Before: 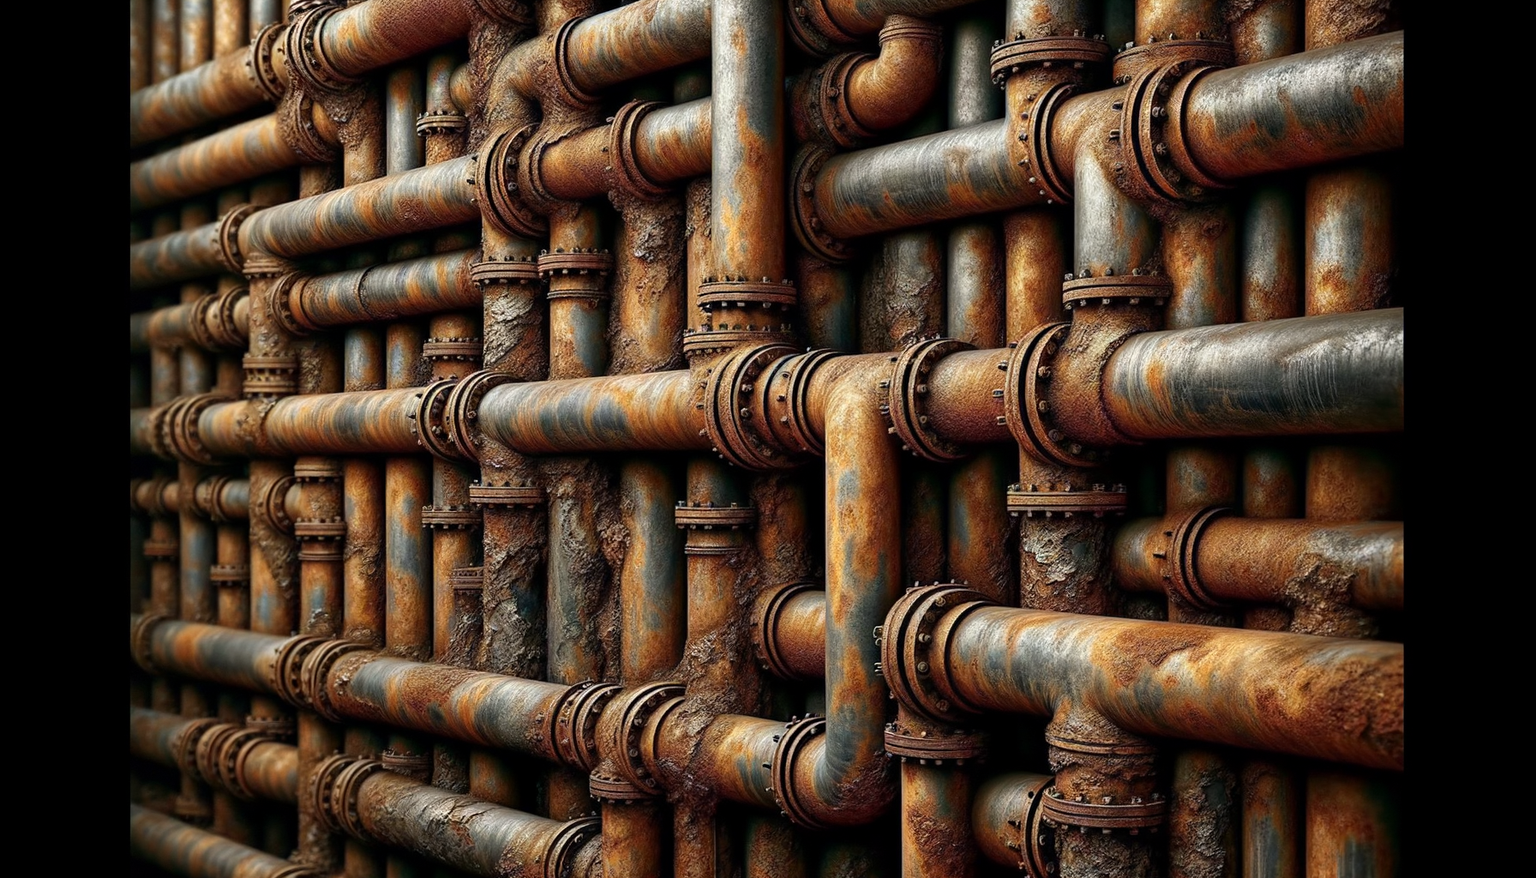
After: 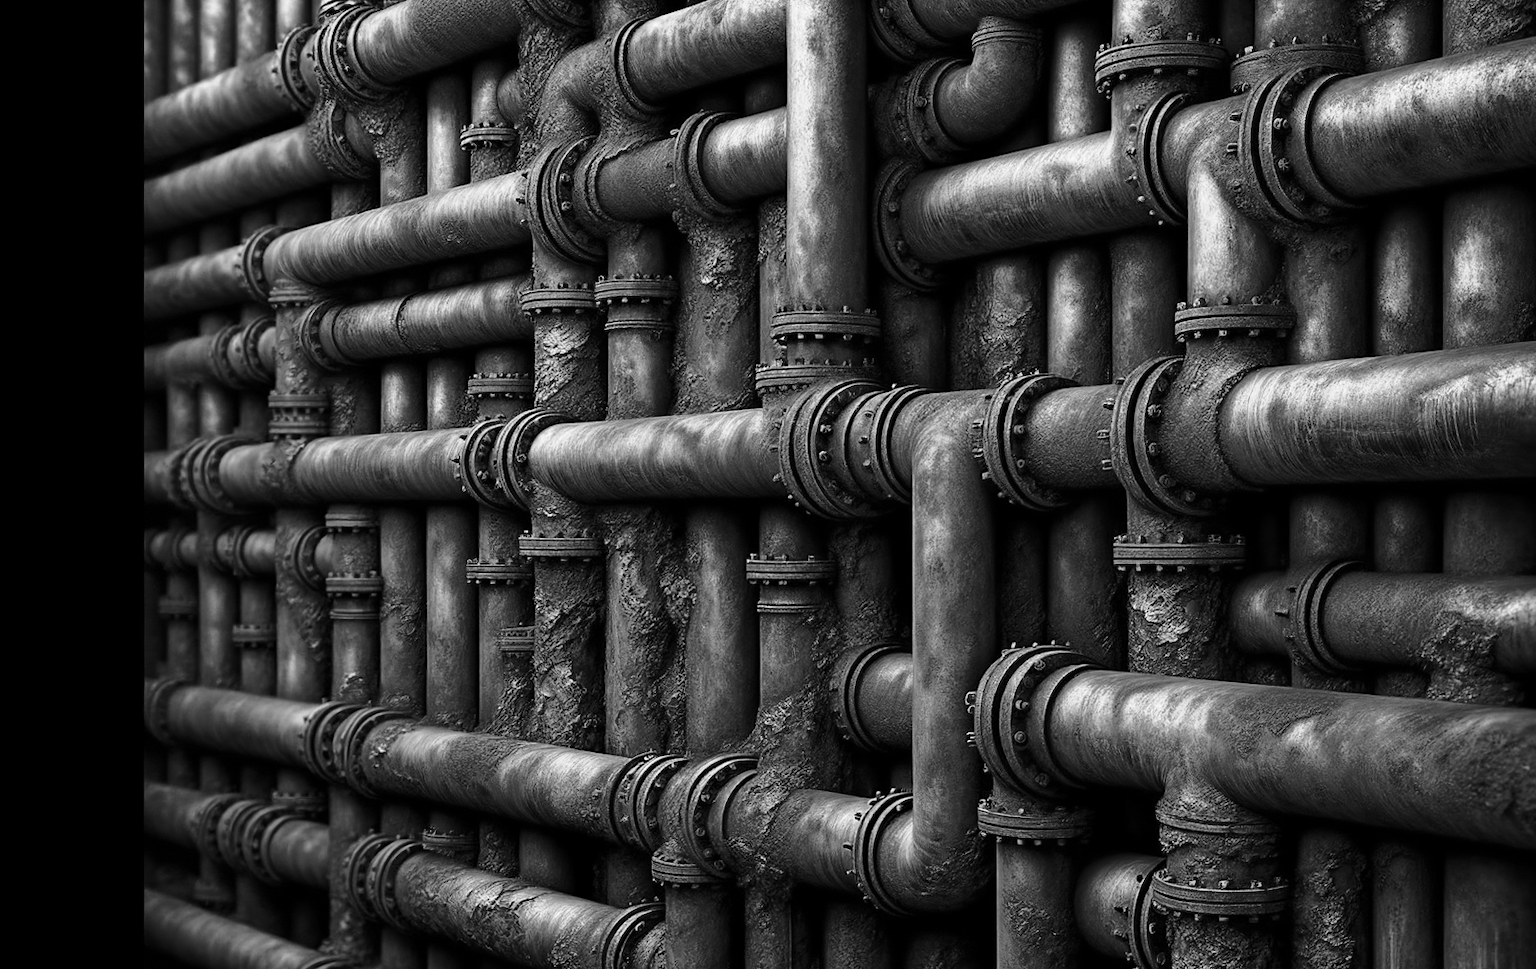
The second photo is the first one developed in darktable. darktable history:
crop: right 9.509%, bottom 0.031%
color zones: curves: ch0 [(0.287, 0.048) (0.493, 0.484) (0.737, 0.816)]; ch1 [(0, 0) (0.143, 0) (0.286, 0) (0.429, 0) (0.571, 0) (0.714, 0) (0.857, 0)]
base curve: curves: ch0 [(0, 0) (0.028, 0.03) (0.121, 0.232) (0.46, 0.748) (0.859, 0.968) (1, 1)], preserve colors none
